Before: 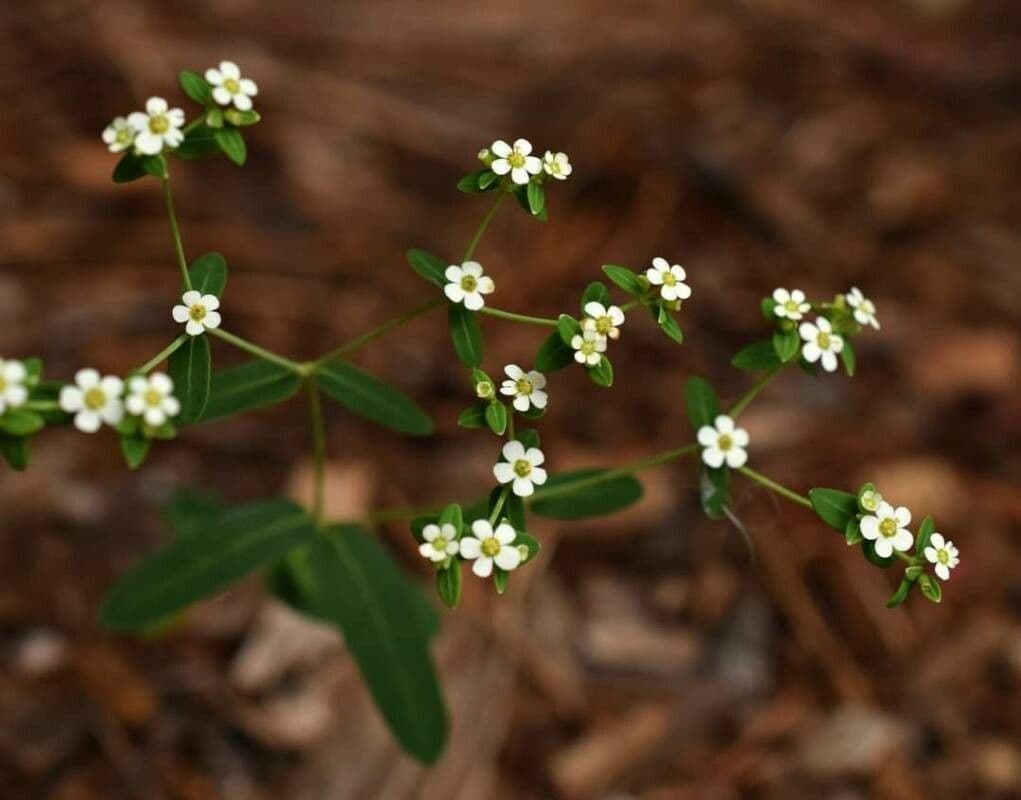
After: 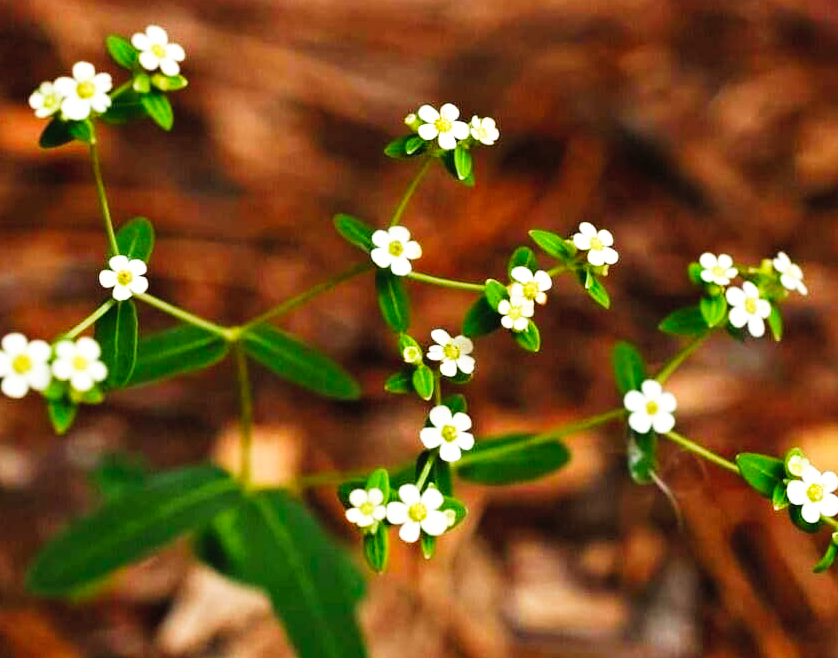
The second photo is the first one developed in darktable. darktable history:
crop and rotate: left 7.211%, top 4.477%, right 10.626%, bottom 13.206%
base curve: curves: ch0 [(0, 0) (0.007, 0.004) (0.027, 0.03) (0.046, 0.07) (0.207, 0.54) (0.442, 0.872) (0.673, 0.972) (1, 1)], preserve colors none
contrast brightness saturation: brightness 0.093, saturation 0.194
